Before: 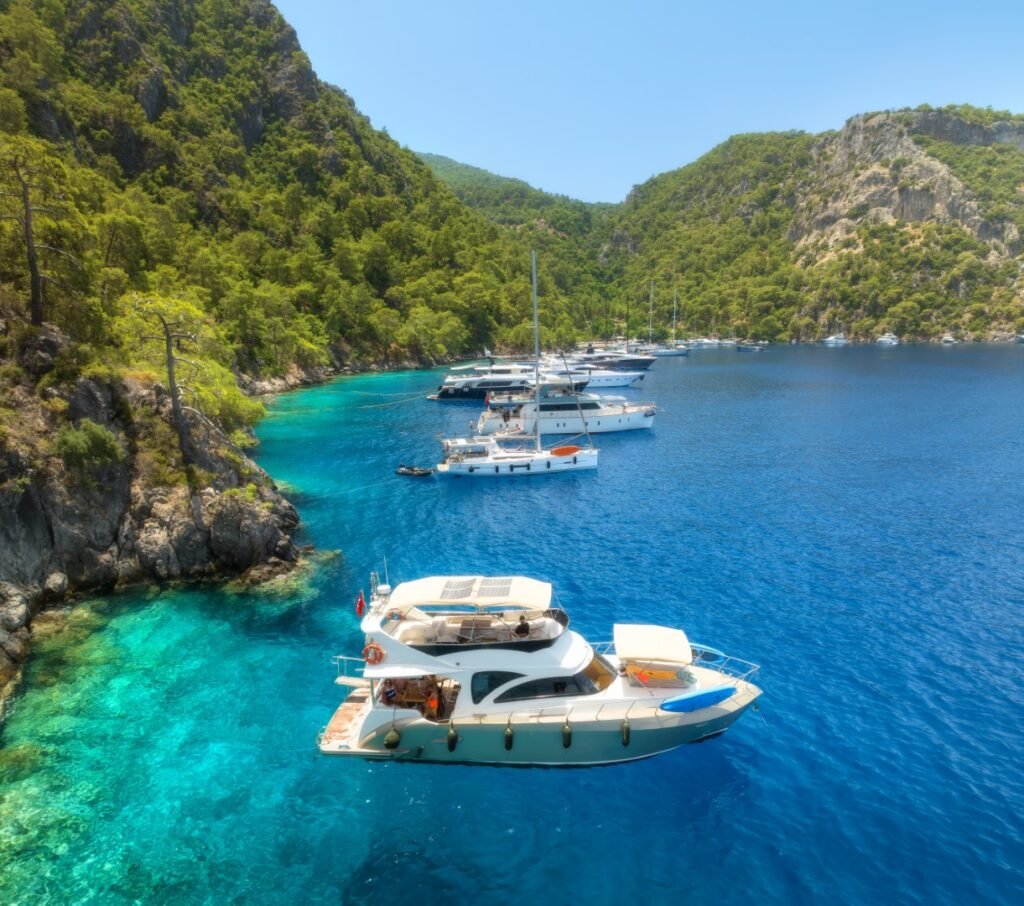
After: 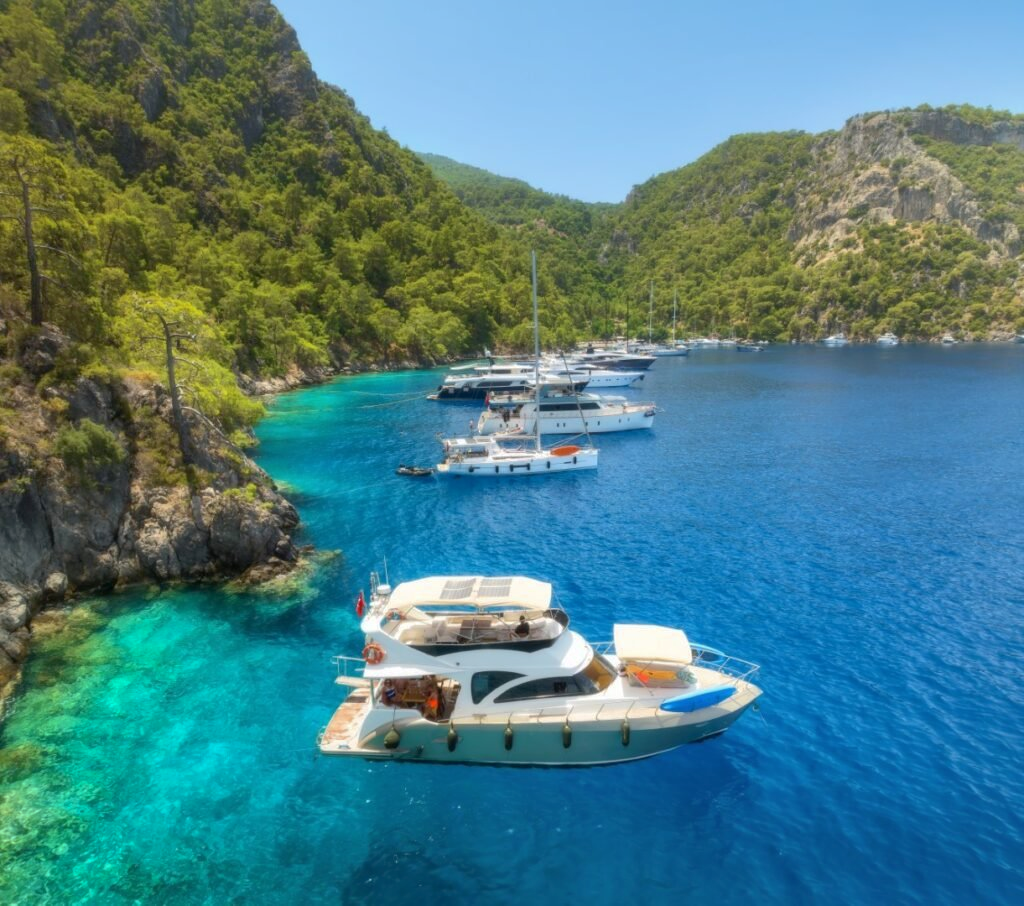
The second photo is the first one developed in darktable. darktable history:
shadows and highlights: on, module defaults
contrast brightness saturation: contrast 0.07
